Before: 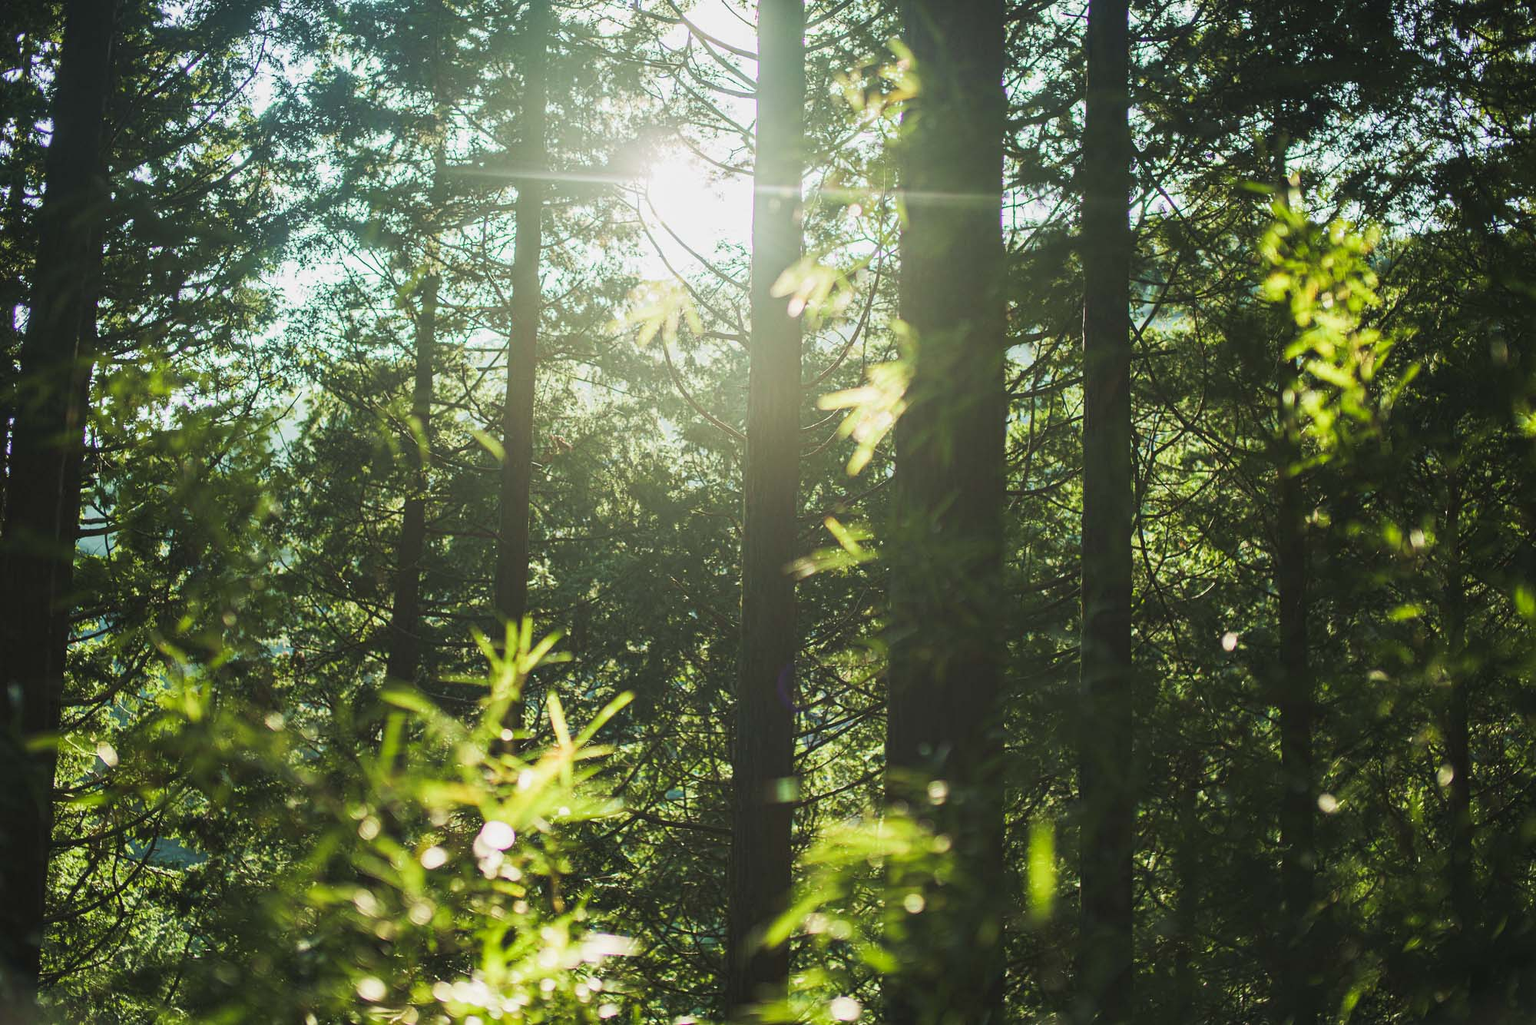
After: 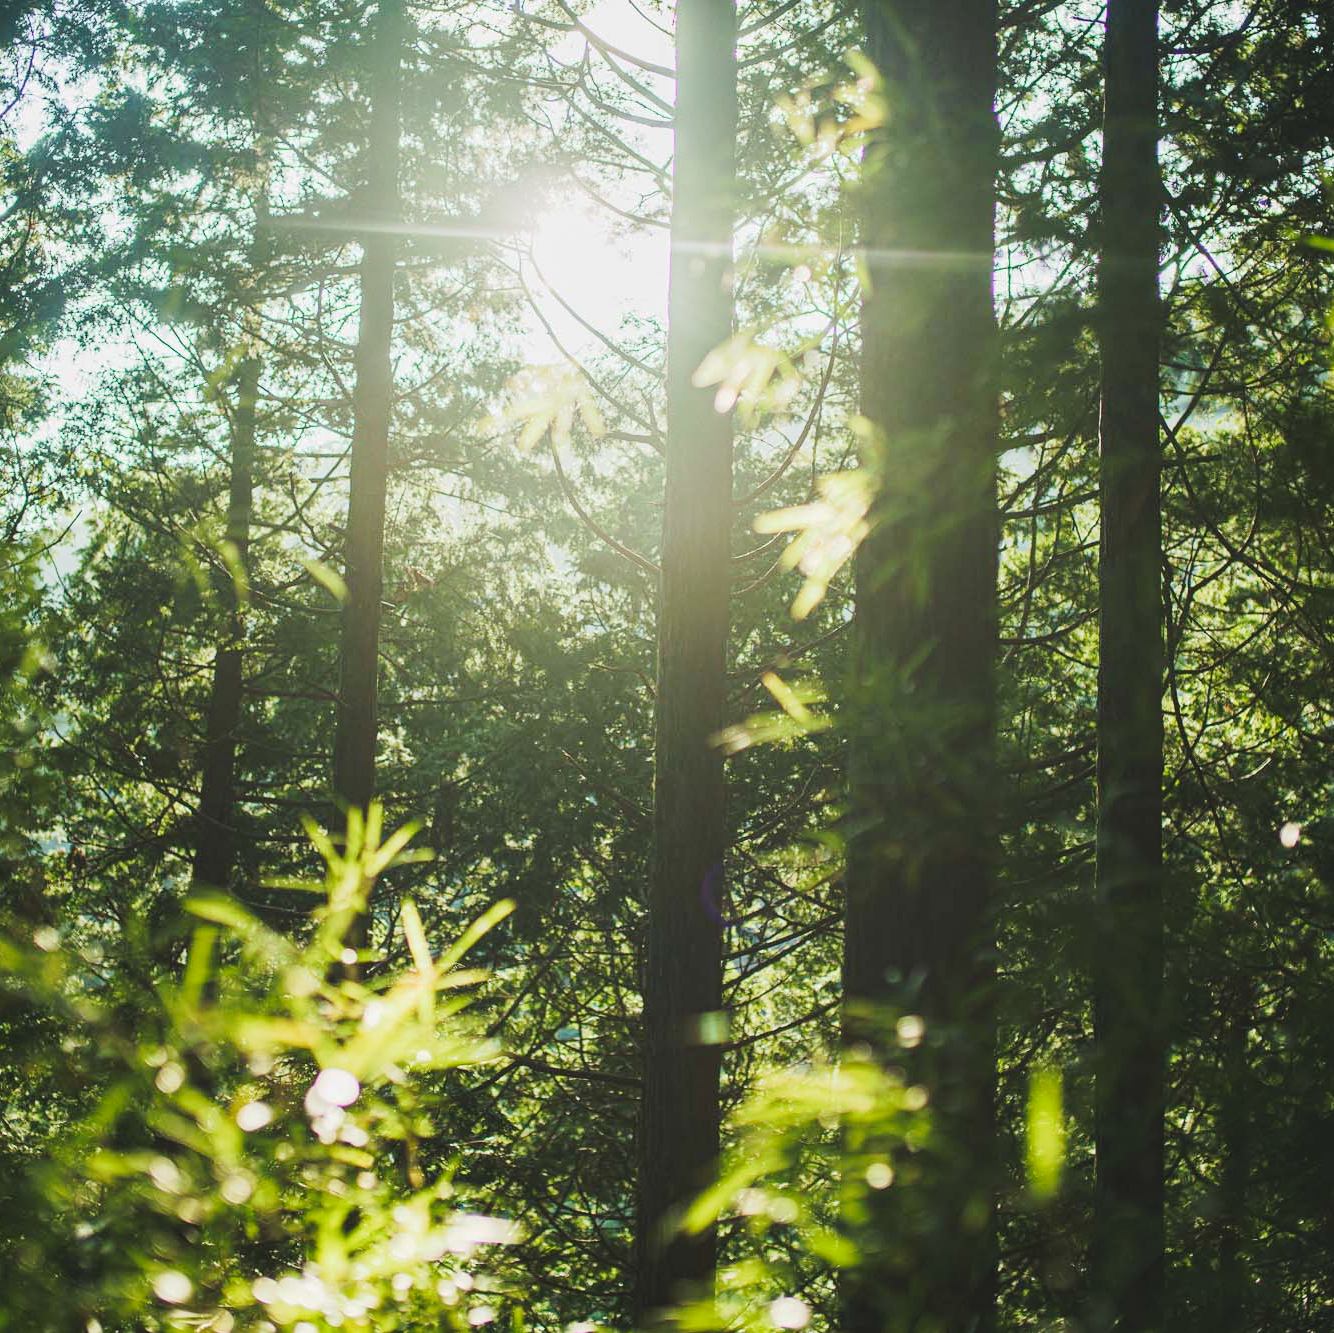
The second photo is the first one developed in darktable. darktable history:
tone curve: curves: ch0 [(0, 0) (0.003, 0.031) (0.011, 0.041) (0.025, 0.054) (0.044, 0.06) (0.069, 0.083) (0.1, 0.108) (0.136, 0.135) (0.177, 0.179) (0.224, 0.231) (0.277, 0.294) (0.335, 0.378) (0.399, 0.463) (0.468, 0.552) (0.543, 0.627) (0.623, 0.694) (0.709, 0.776) (0.801, 0.849) (0.898, 0.905) (1, 1)], preserve colors none
crop and rotate: left 15.563%, right 17.731%
tone equalizer: on, module defaults
